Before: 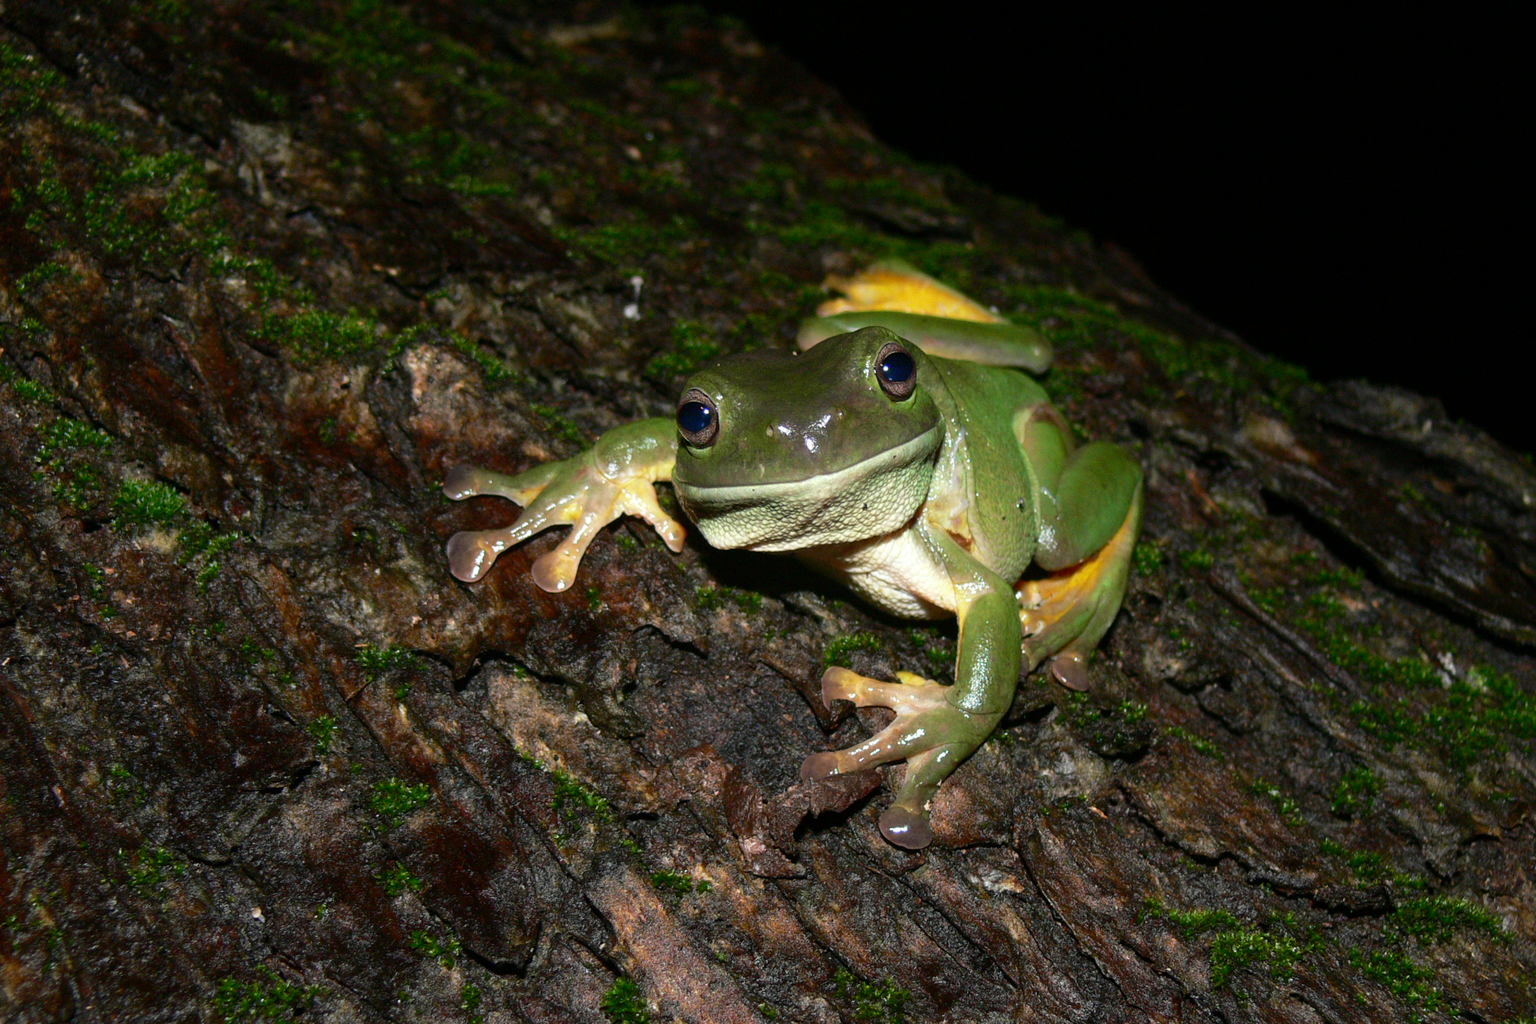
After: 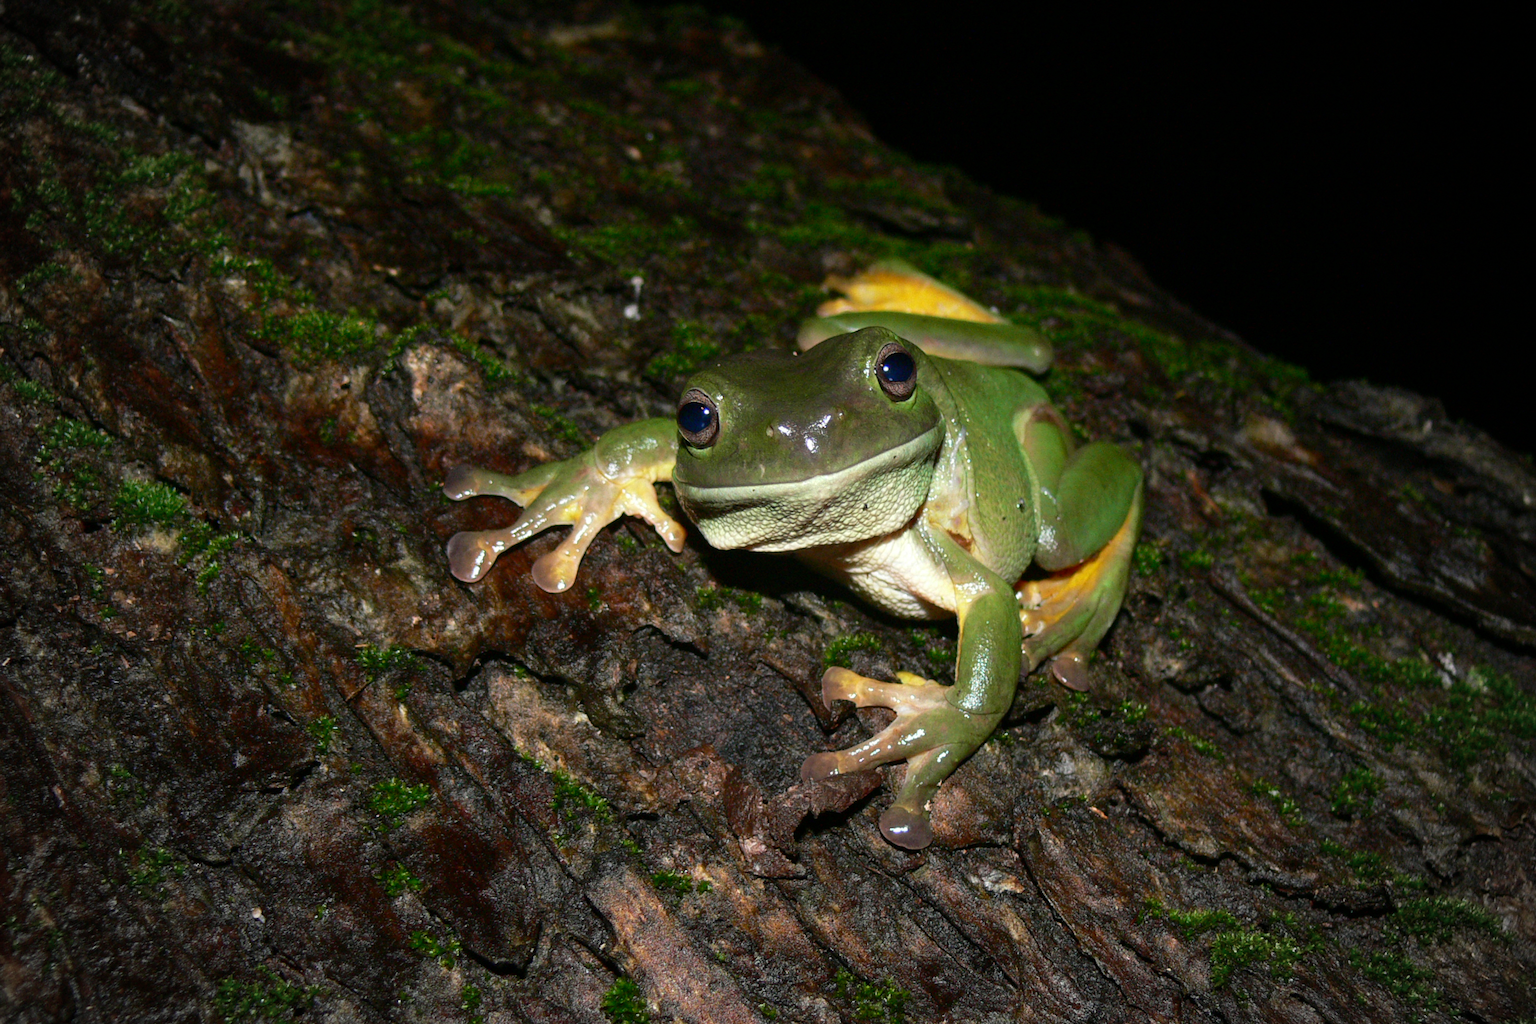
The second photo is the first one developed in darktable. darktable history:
vignetting: fall-off start 75.36%, width/height ratio 1.083
